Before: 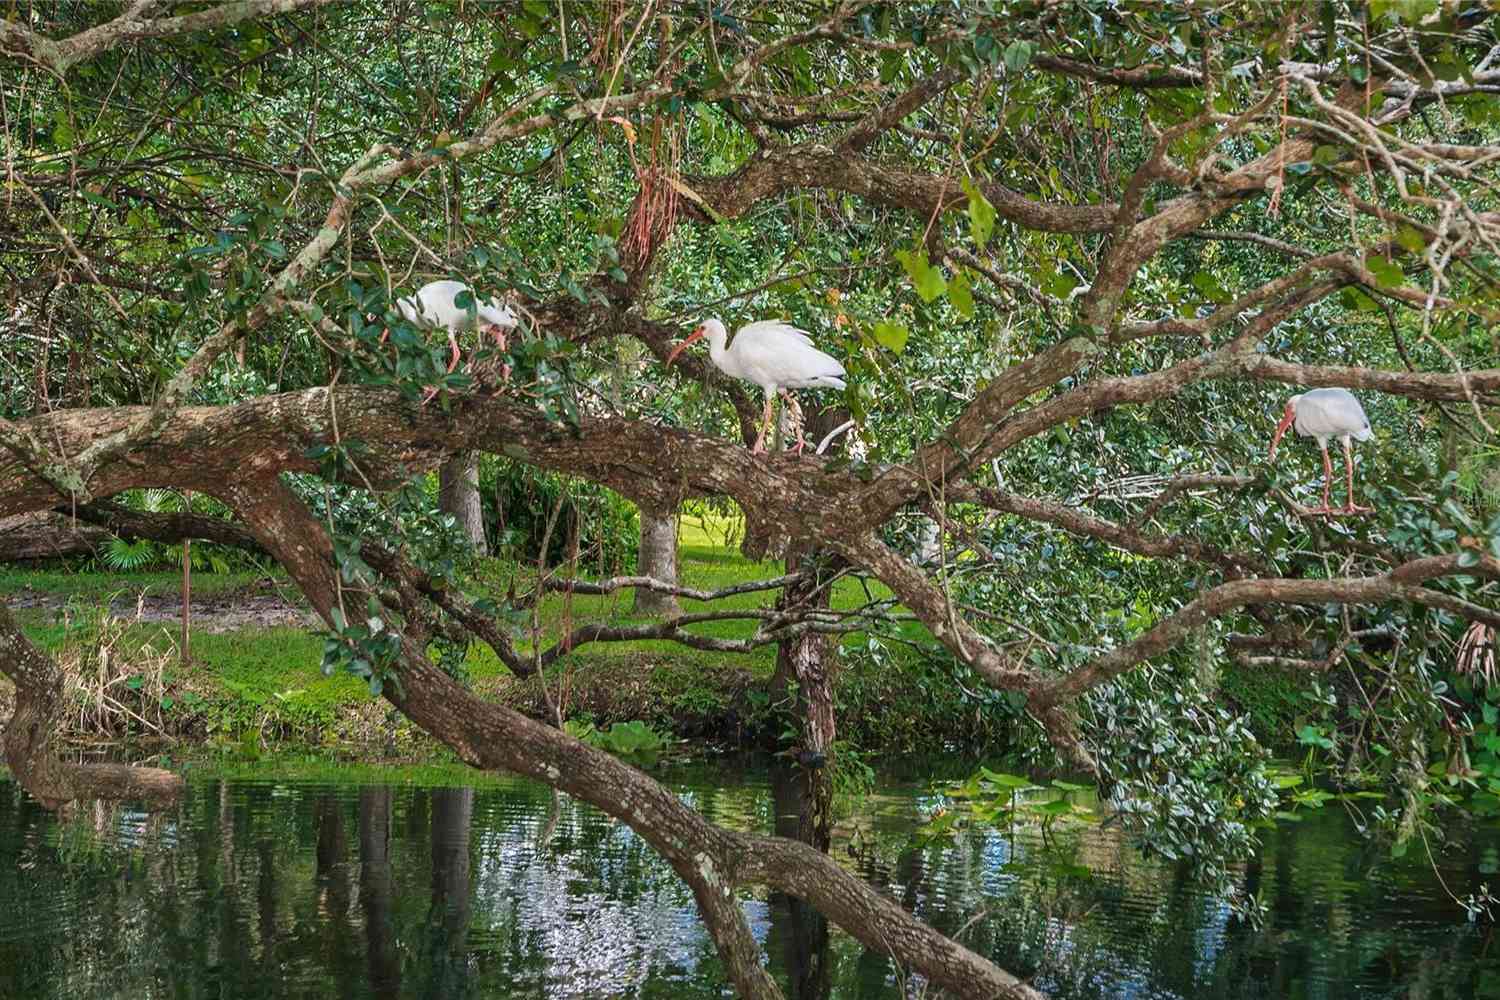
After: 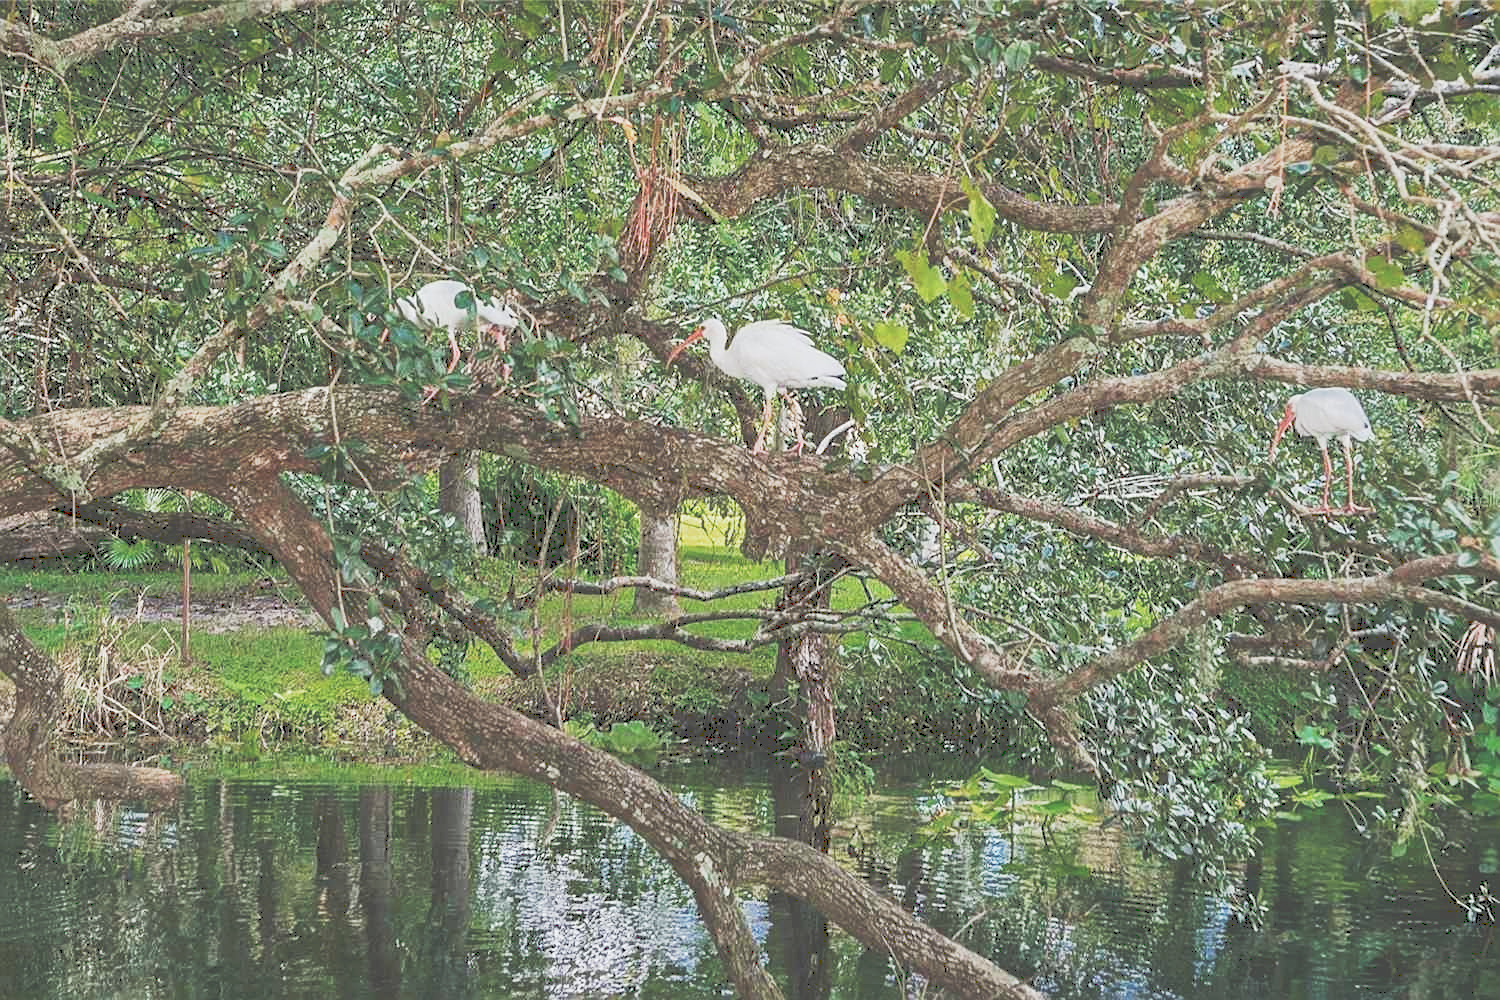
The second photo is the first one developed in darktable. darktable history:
tone equalizer: on, module defaults
tone curve: curves: ch0 [(0, 0) (0.003, 0.298) (0.011, 0.298) (0.025, 0.298) (0.044, 0.3) (0.069, 0.302) (0.1, 0.312) (0.136, 0.329) (0.177, 0.354) (0.224, 0.376) (0.277, 0.408) (0.335, 0.453) (0.399, 0.503) (0.468, 0.562) (0.543, 0.623) (0.623, 0.686) (0.709, 0.754) (0.801, 0.825) (0.898, 0.873) (1, 1)], preserve colors none
white balance: red 0.986, blue 1.01
base curve: curves: ch0 [(0, 0) (0.088, 0.125) (0.176, 0.251) (0.354, 0.501) (0.613, 0.749) (1, 0.877)], preserve colors none
sharpen: on, module defaults
